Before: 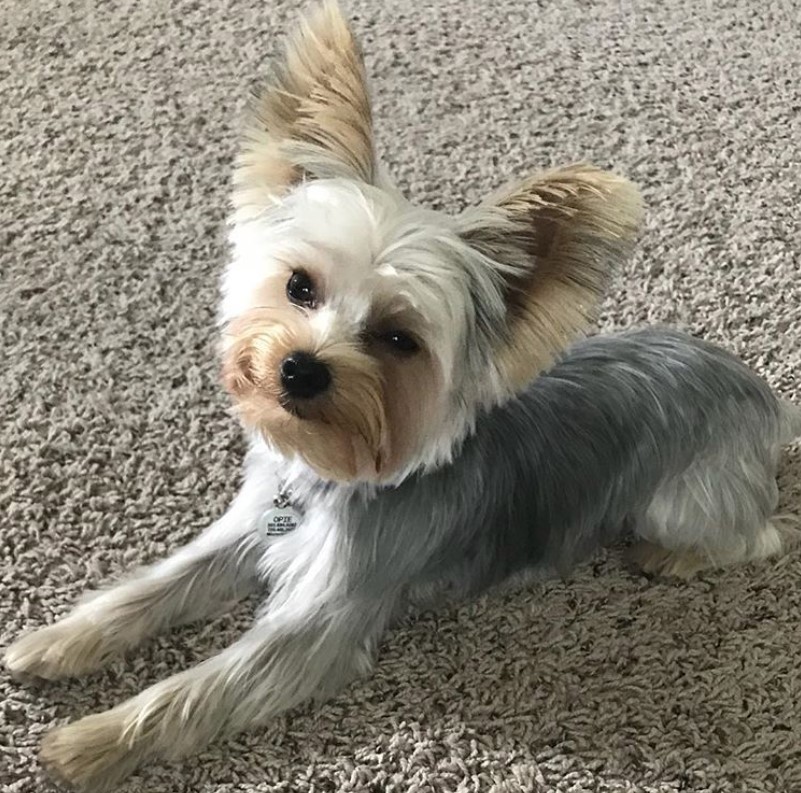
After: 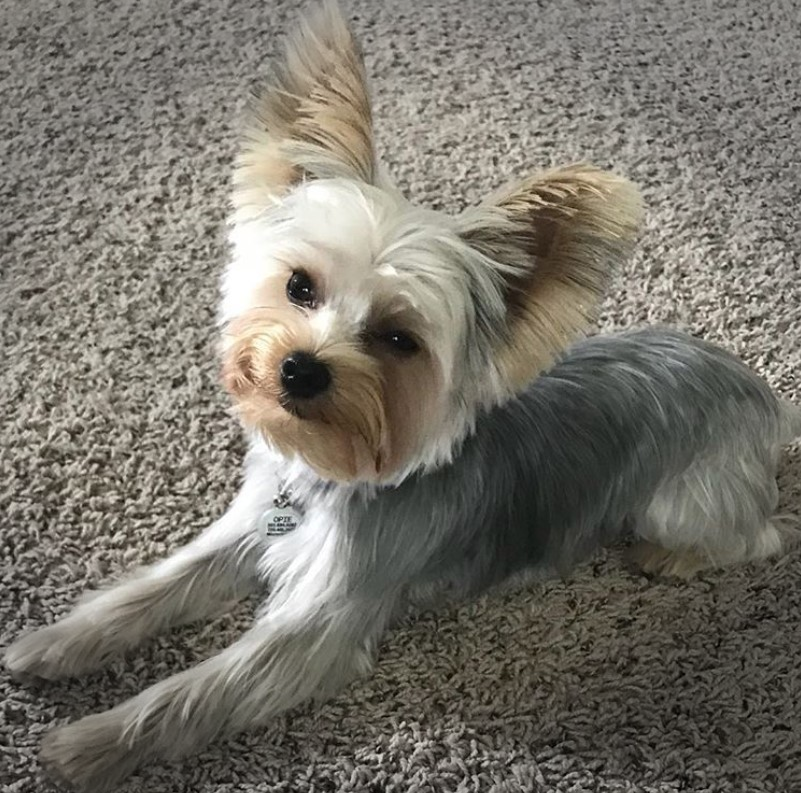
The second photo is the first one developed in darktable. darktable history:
vignetting: fall-off start 90.25%, fall-off radius 38.09%, width/height ratio 1.22, shape 1.29, unbound false
